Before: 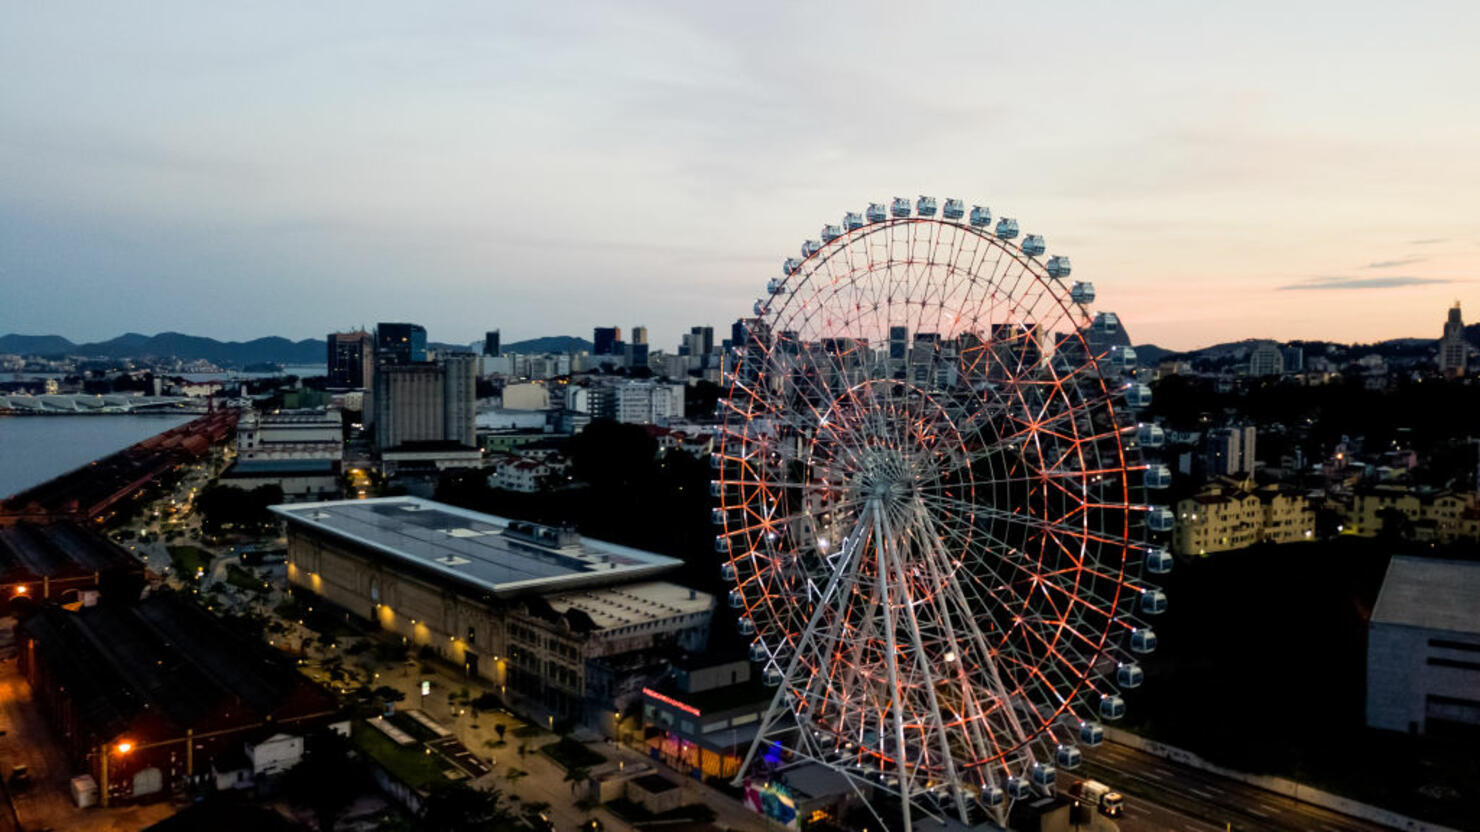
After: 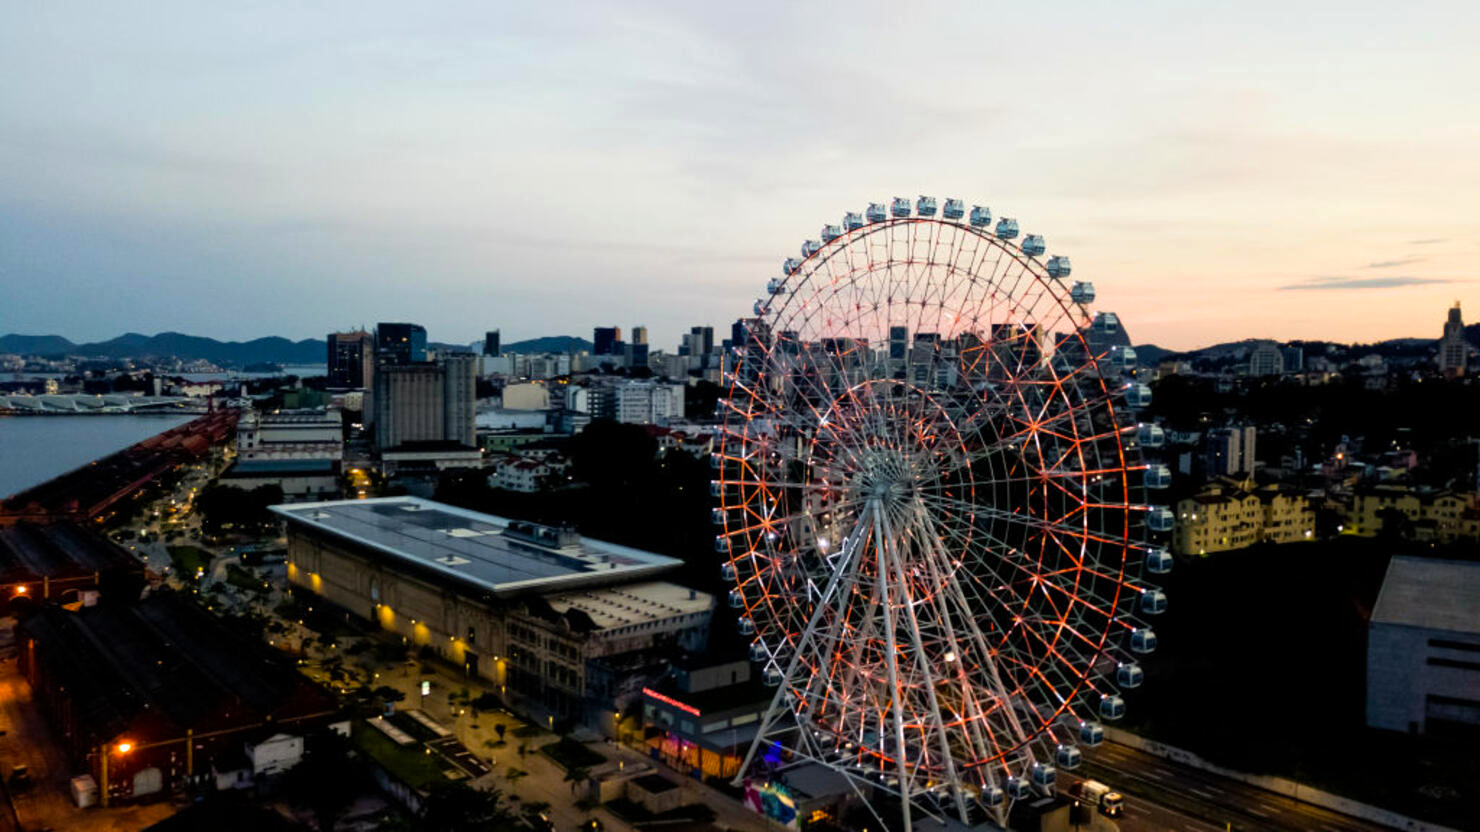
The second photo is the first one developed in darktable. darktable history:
color balance rgb: perceptual saturation grading › global saturation 14.755%, global vibrance 11.57%, contrast 4.771%
